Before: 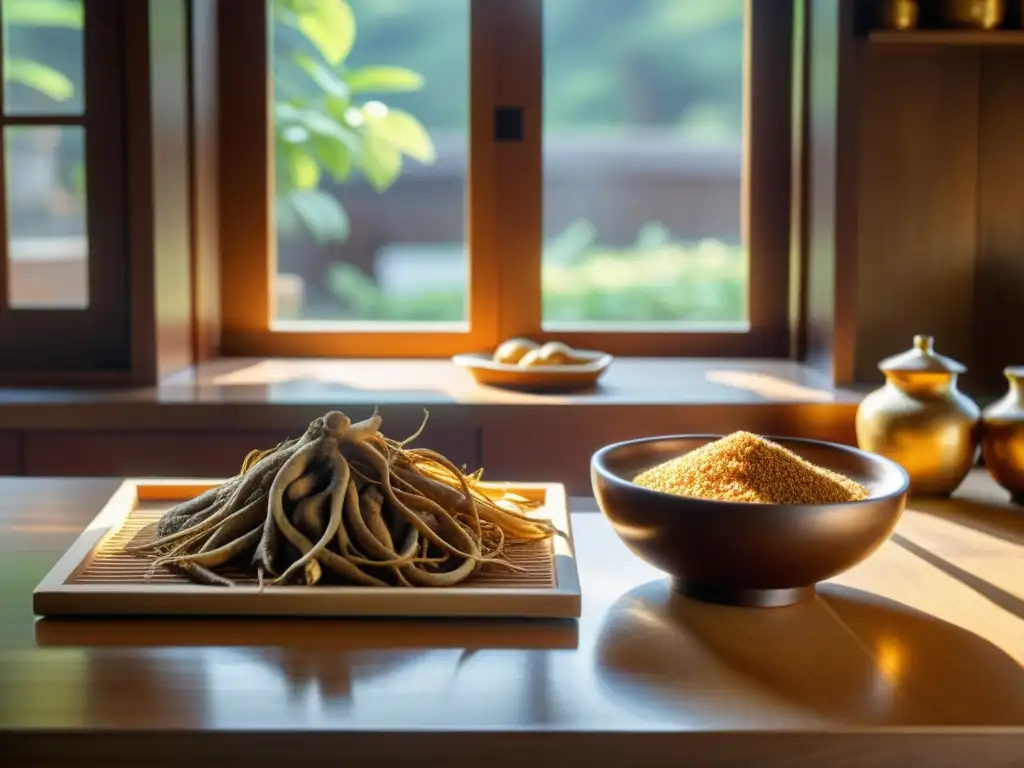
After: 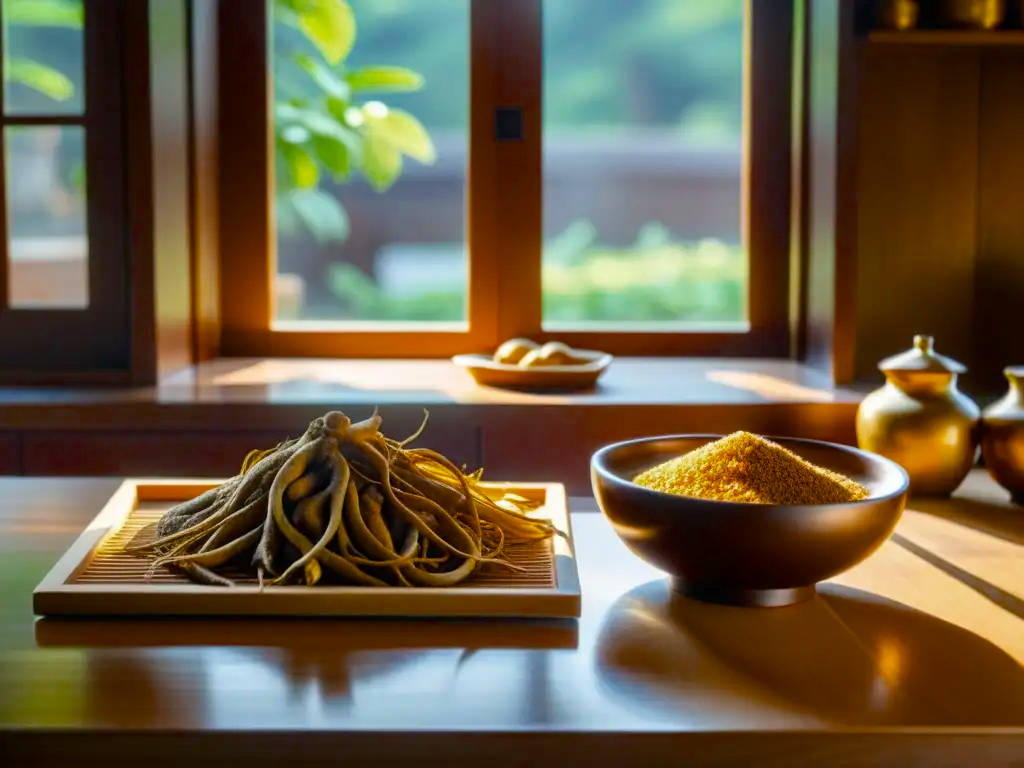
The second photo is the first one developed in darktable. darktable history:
color balance rgb: perceptual saturation grading › global saturation 29.667%, global vibrance -1.337%, saturation formula JzAzBz (2021)
